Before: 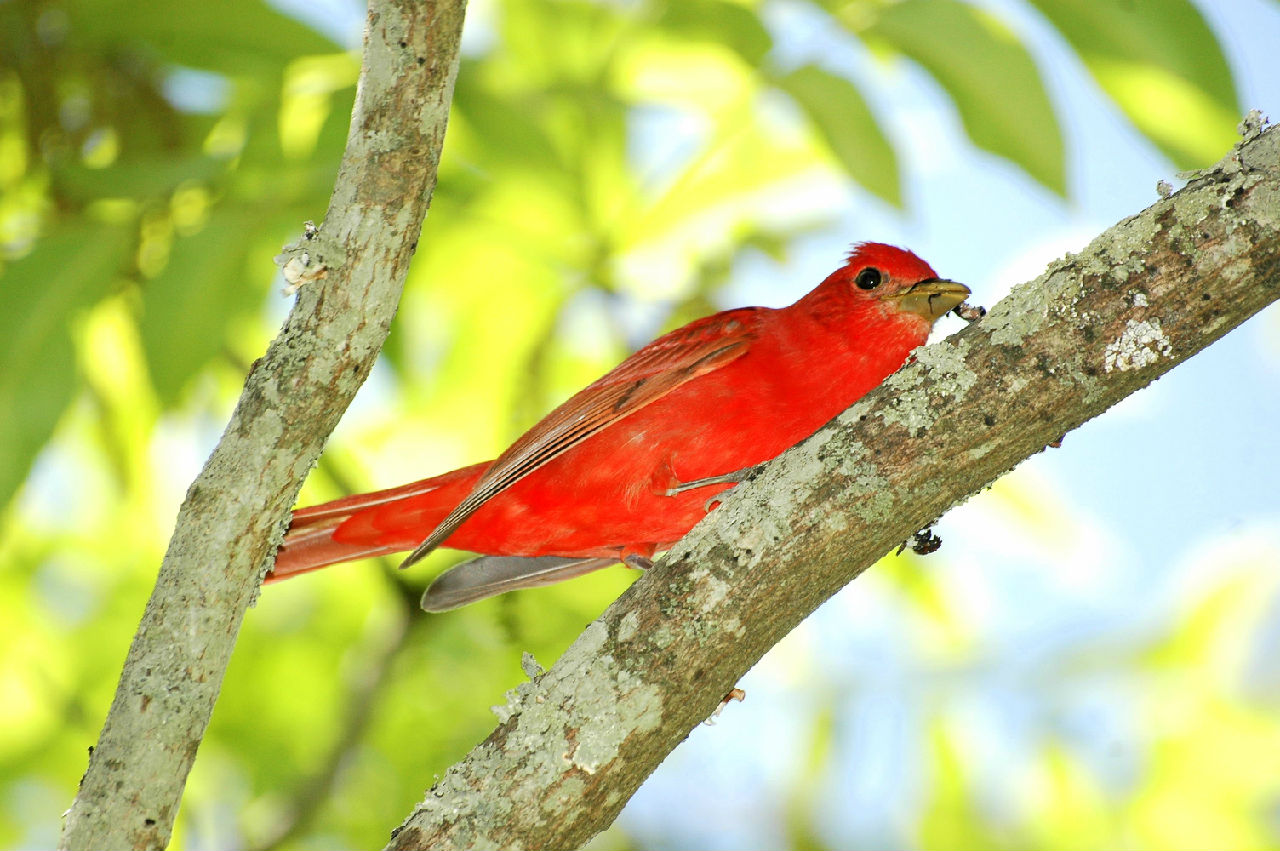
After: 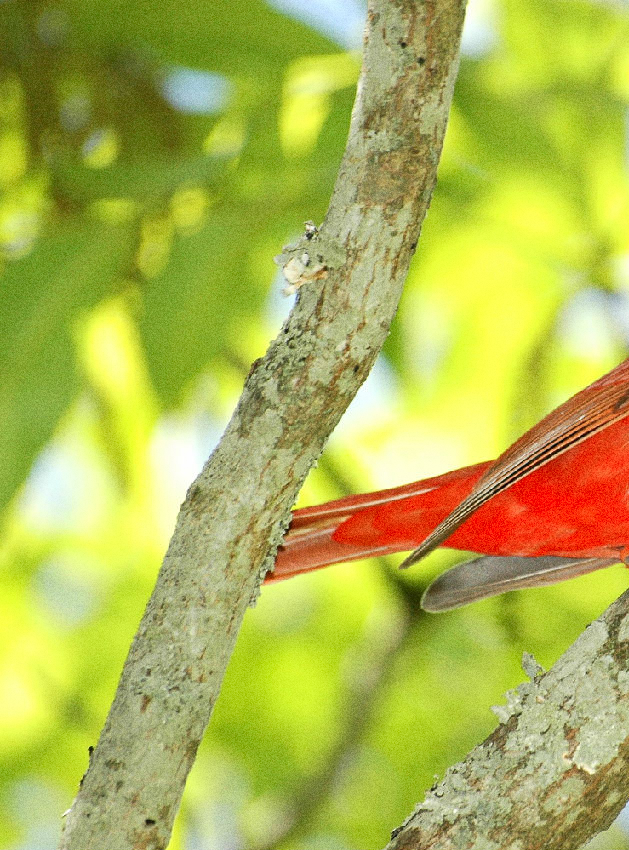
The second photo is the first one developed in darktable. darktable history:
crop and rotate: left 0%, top 0%, right 50.845%
grain: coarseness 11.82 ISO, strength 36.67%, mid-tones bias 74.17%
